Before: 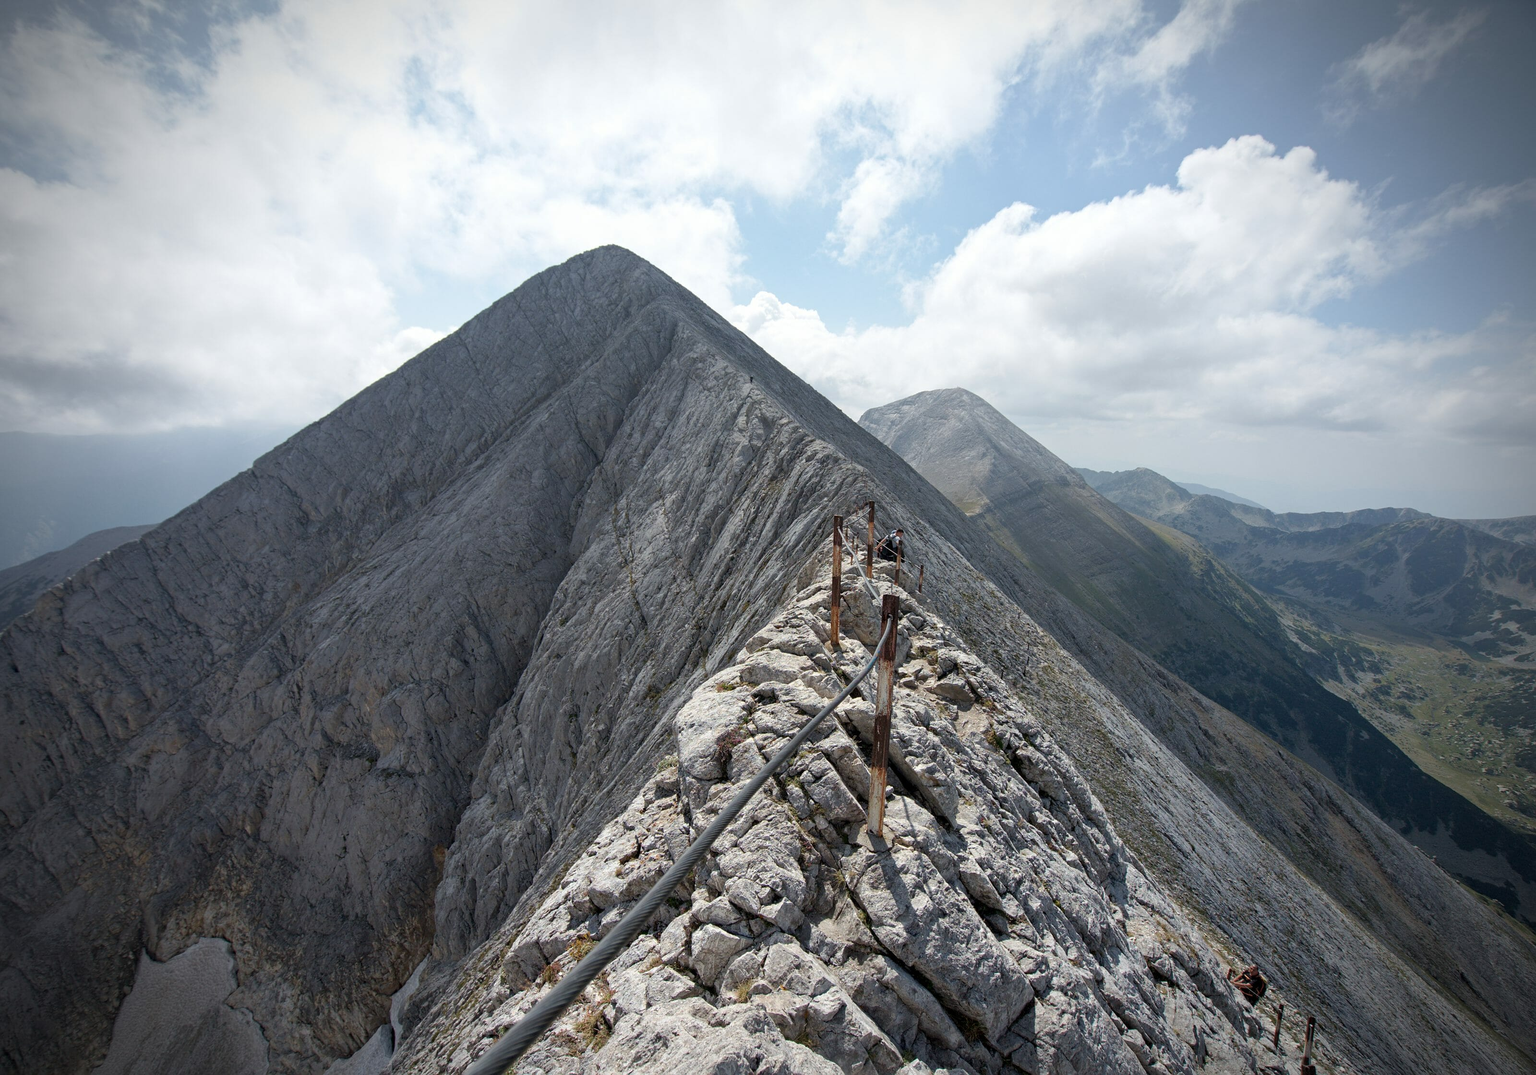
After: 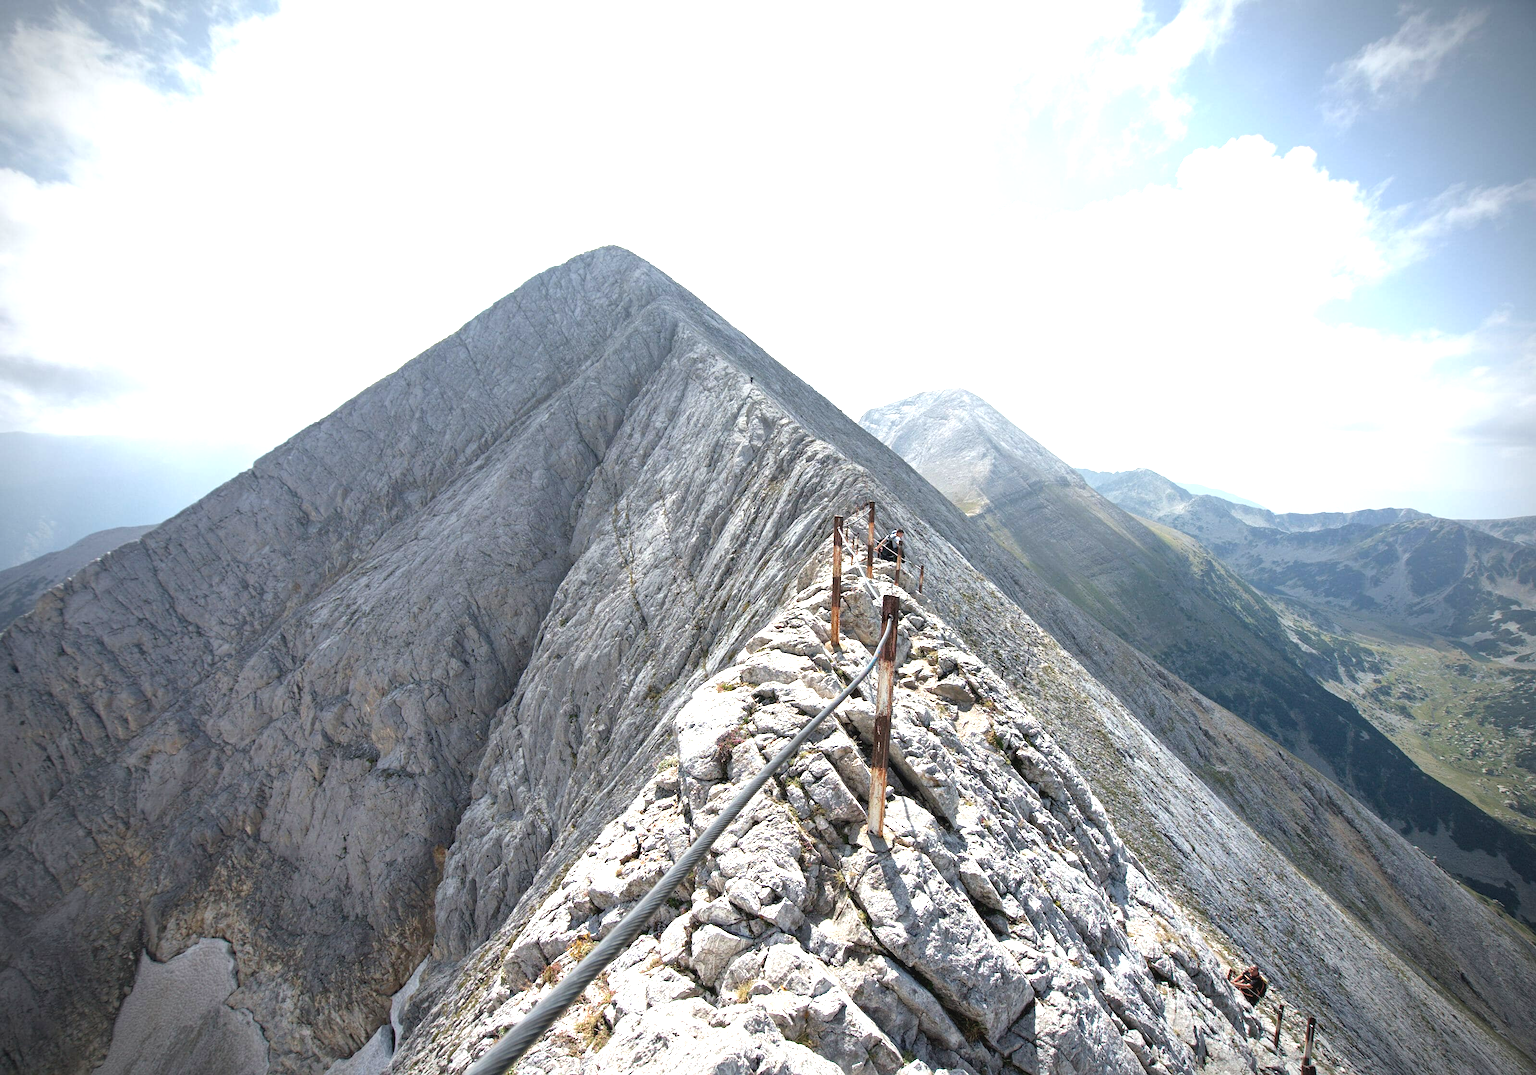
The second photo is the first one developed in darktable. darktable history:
exposure: black level correction -0.002, exposure 1.348 EV, compensate highlight preservation false
